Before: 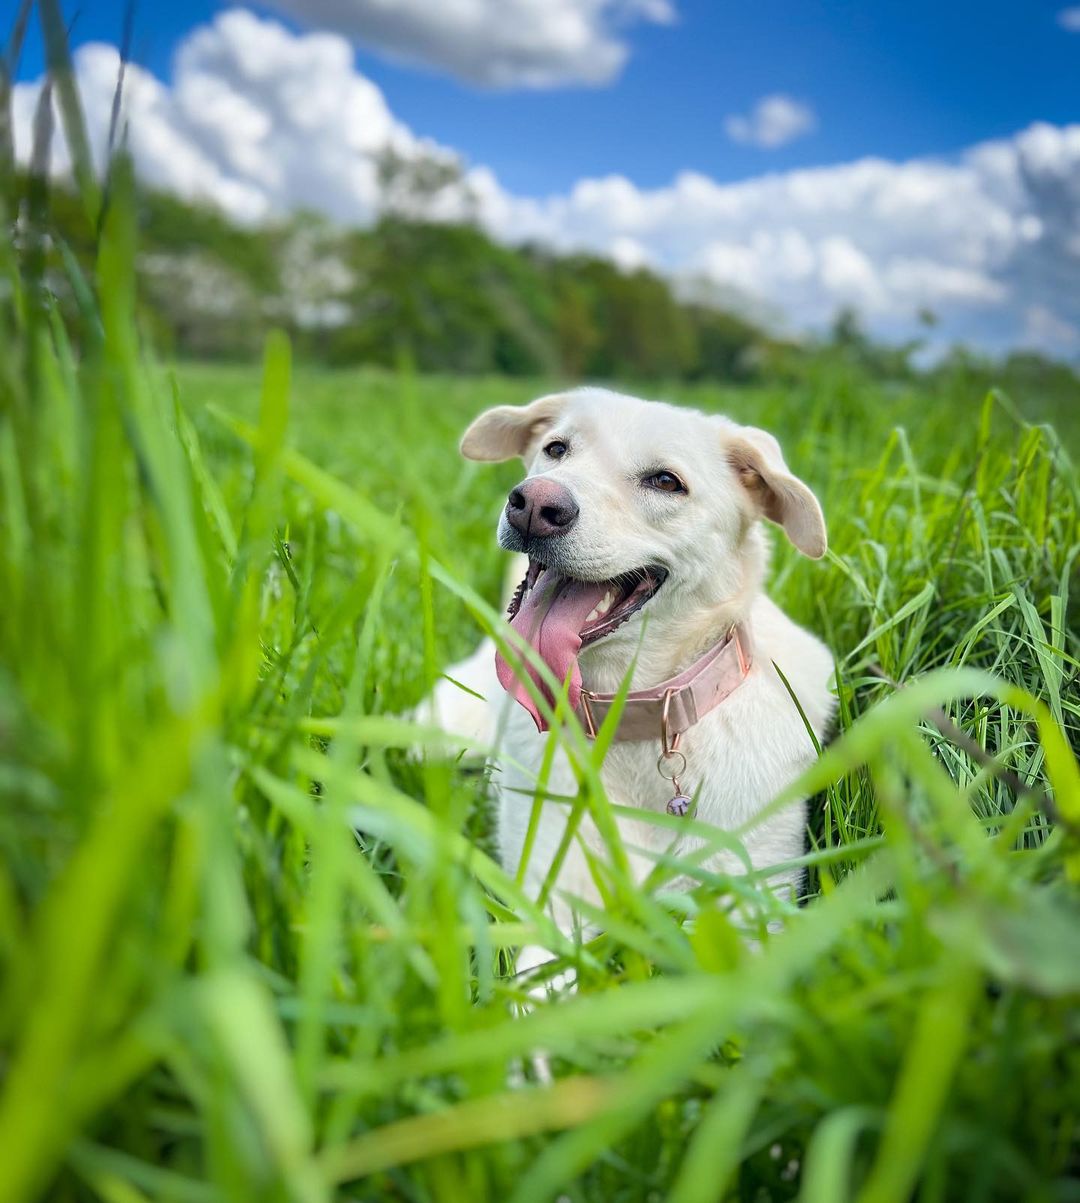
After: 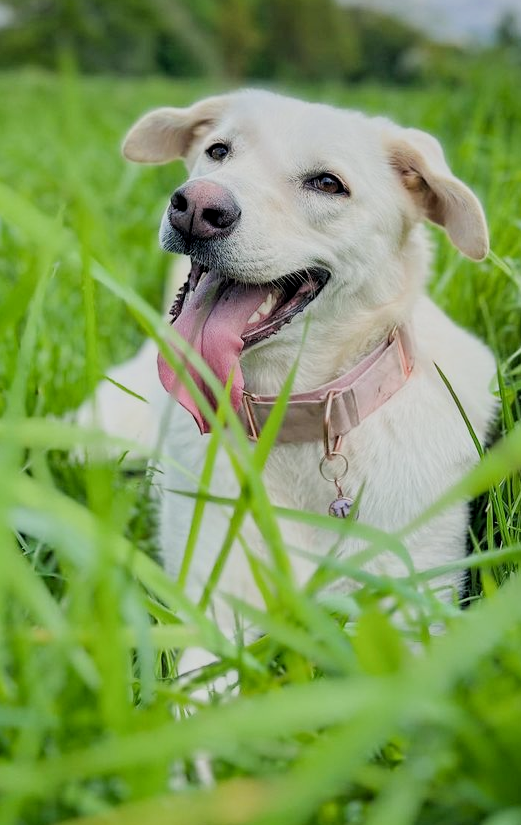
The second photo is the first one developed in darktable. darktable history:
crop: left 31.341%, top 24.791%, right 20.41%, bottom 6.553%
filmic rgb: black relative exposure -7.65 EV, white relative exposure 4.56 EV, threshold 3.06 EV, hardness 3.61, enable highlight reconstruction true
local contrast: highlights 100%, shadows 99%, detail 120%, midtone range 0.2
